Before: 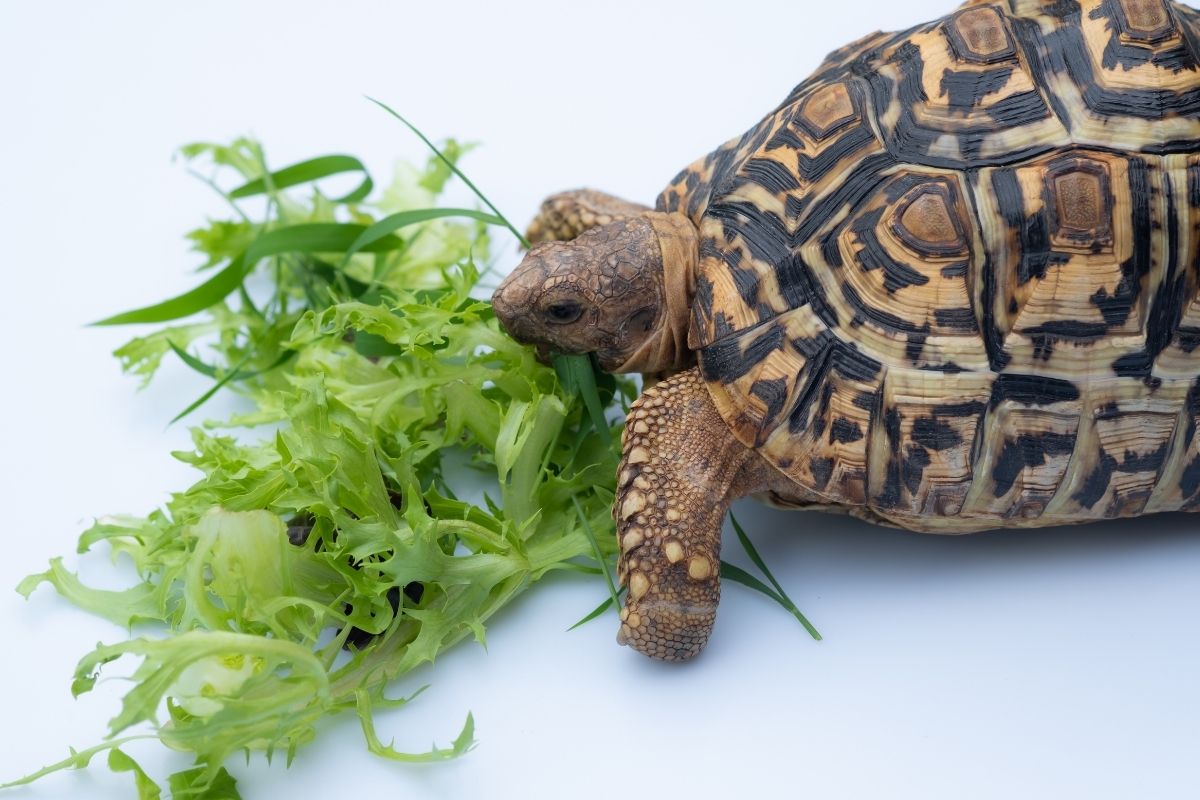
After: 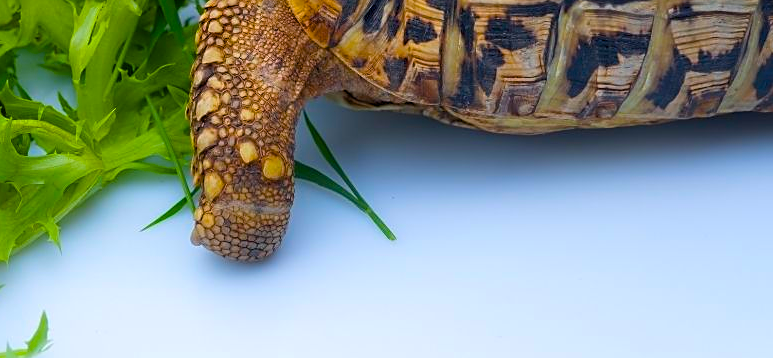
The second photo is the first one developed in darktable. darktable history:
white balance: emerald 1
sharpen: on, module defaults
color balance rgb: linear chroma grading › global chroma 25%, perceptual saturation grading › global saturation 50%
crop and rotate: left 35.509%, top 50.238%, bottom 4.934%
